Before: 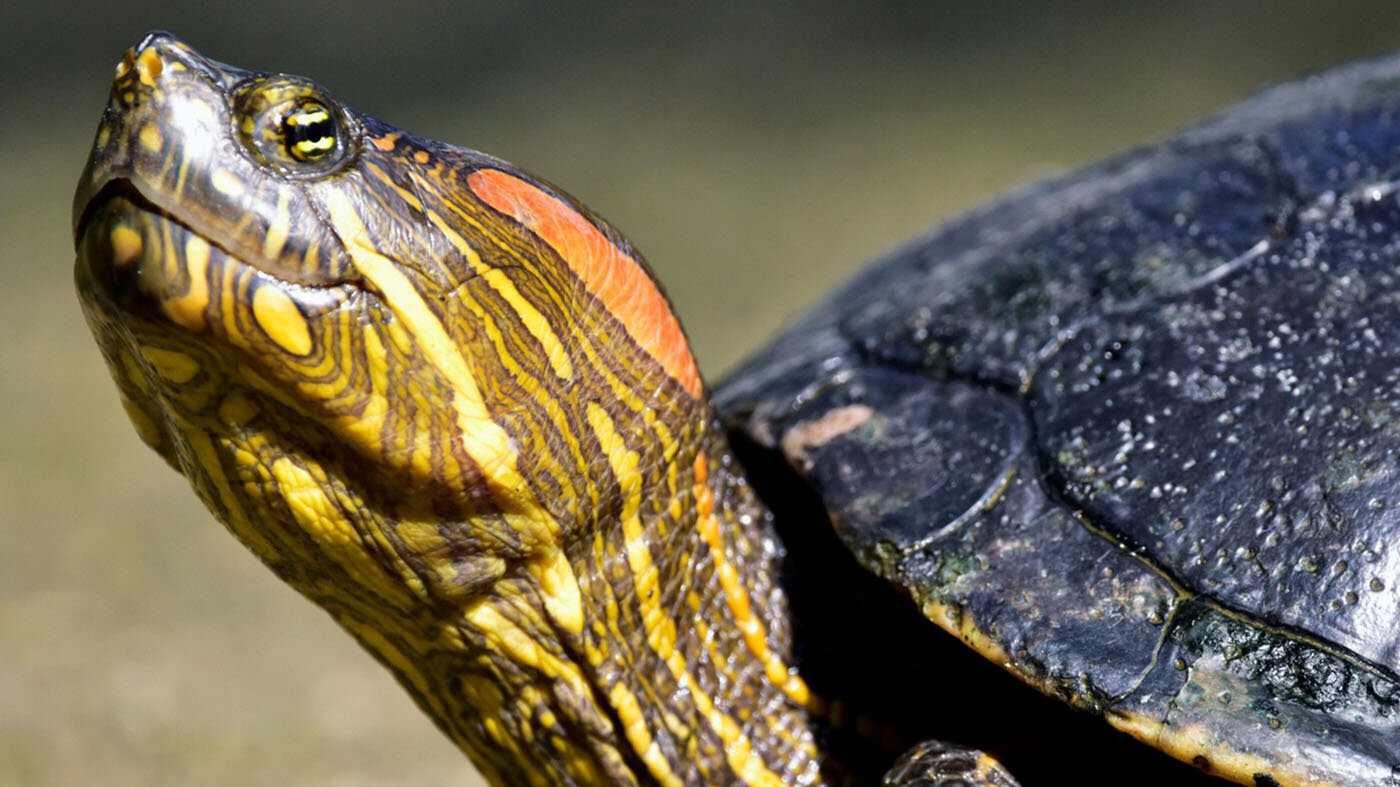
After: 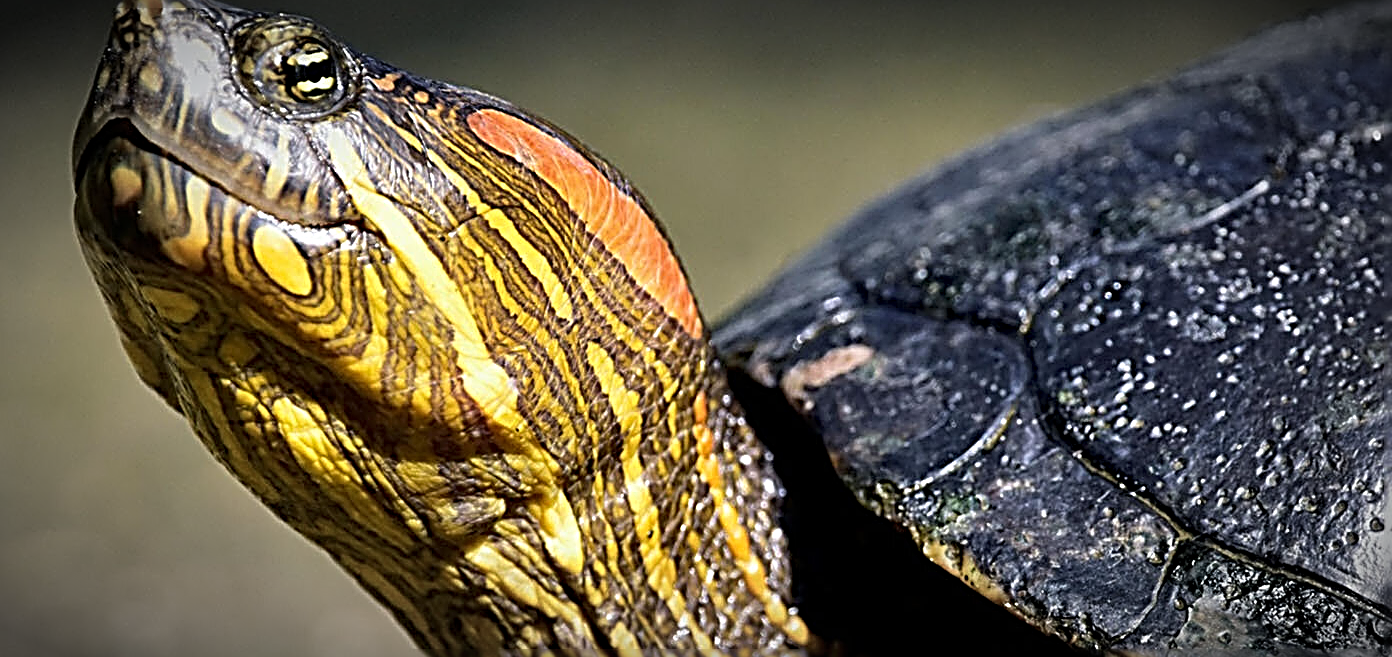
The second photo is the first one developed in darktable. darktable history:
crop: top 7.625%, bottom 8.027%
sharpen: radius 3.158, amount 1.731
vignetting: fall-off start 67.5%, fall-off radius 67.23%, brightness -0.813, automatic ratio true
